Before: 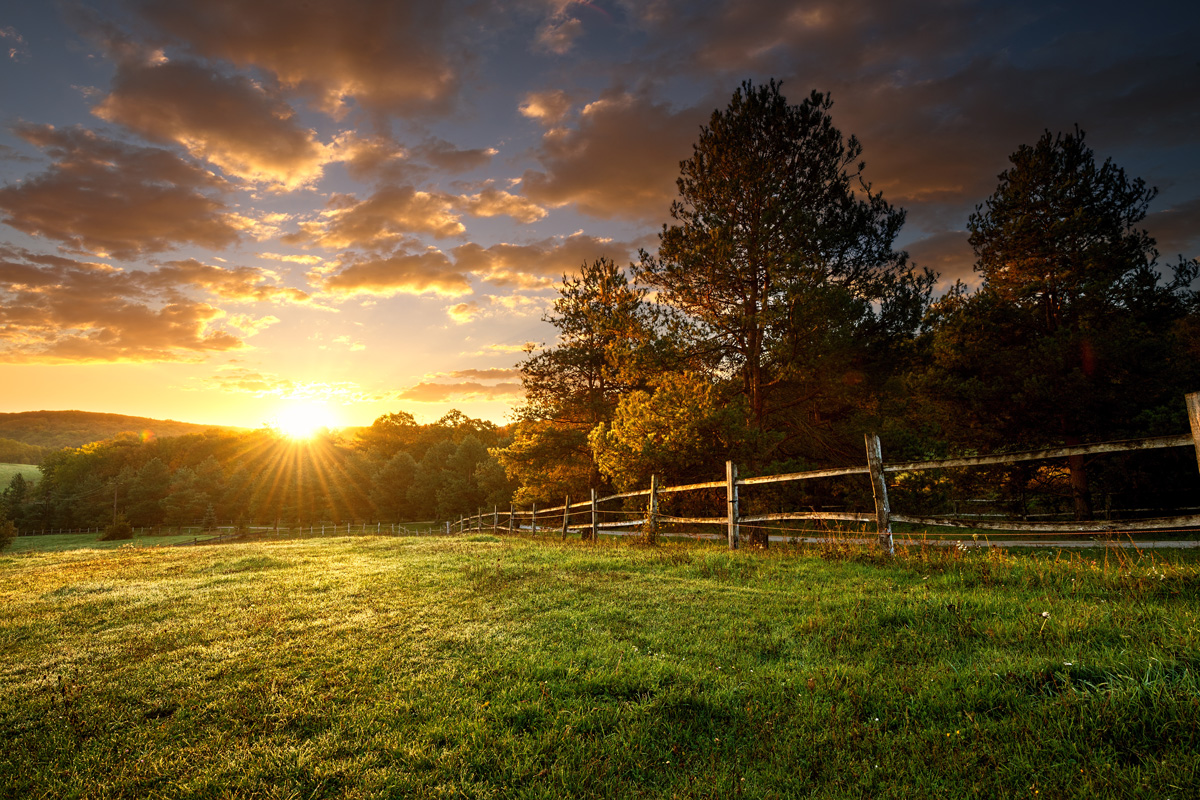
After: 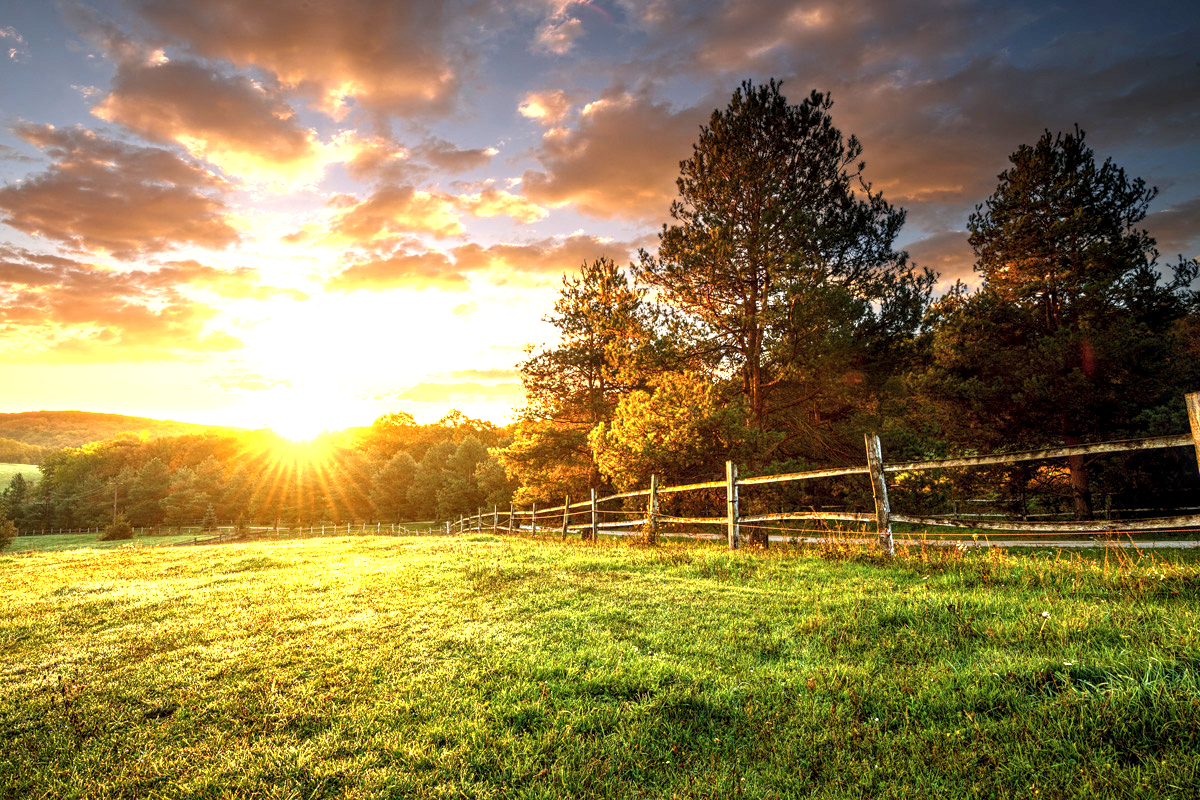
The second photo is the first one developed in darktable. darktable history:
local contrast: detail 130%
exposure: black level correction 0, exposure 1.49 EV, compensate highlight preservation false
